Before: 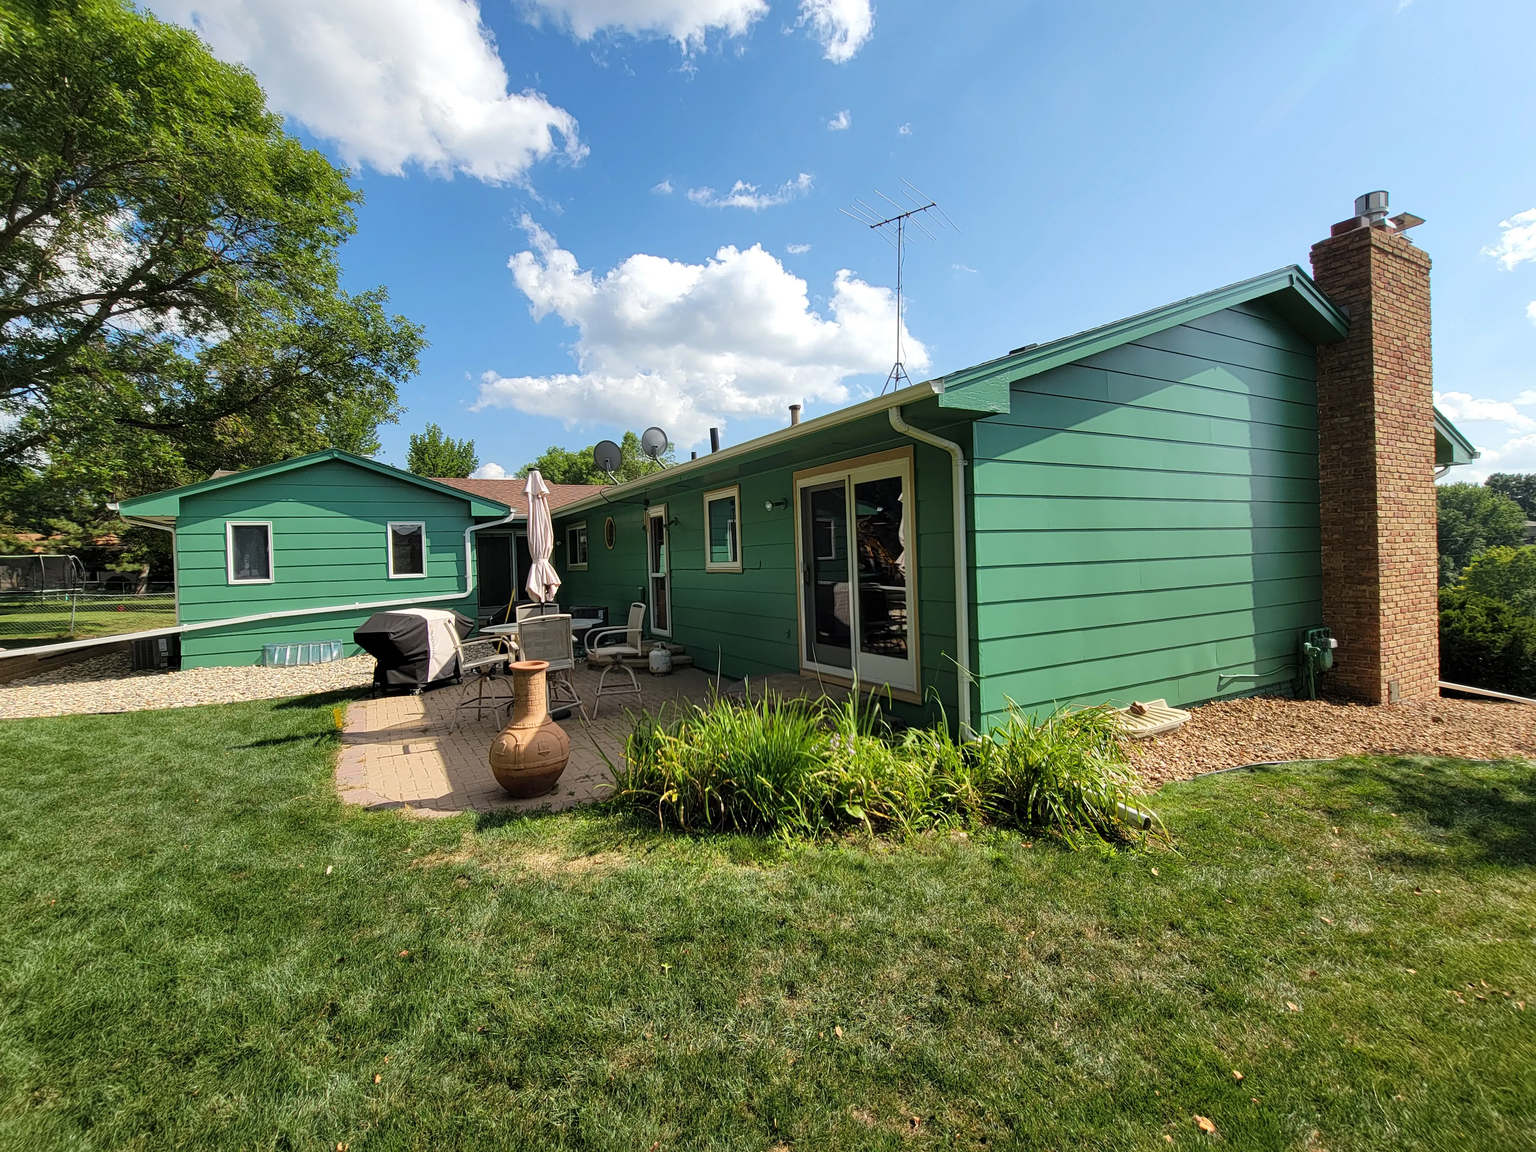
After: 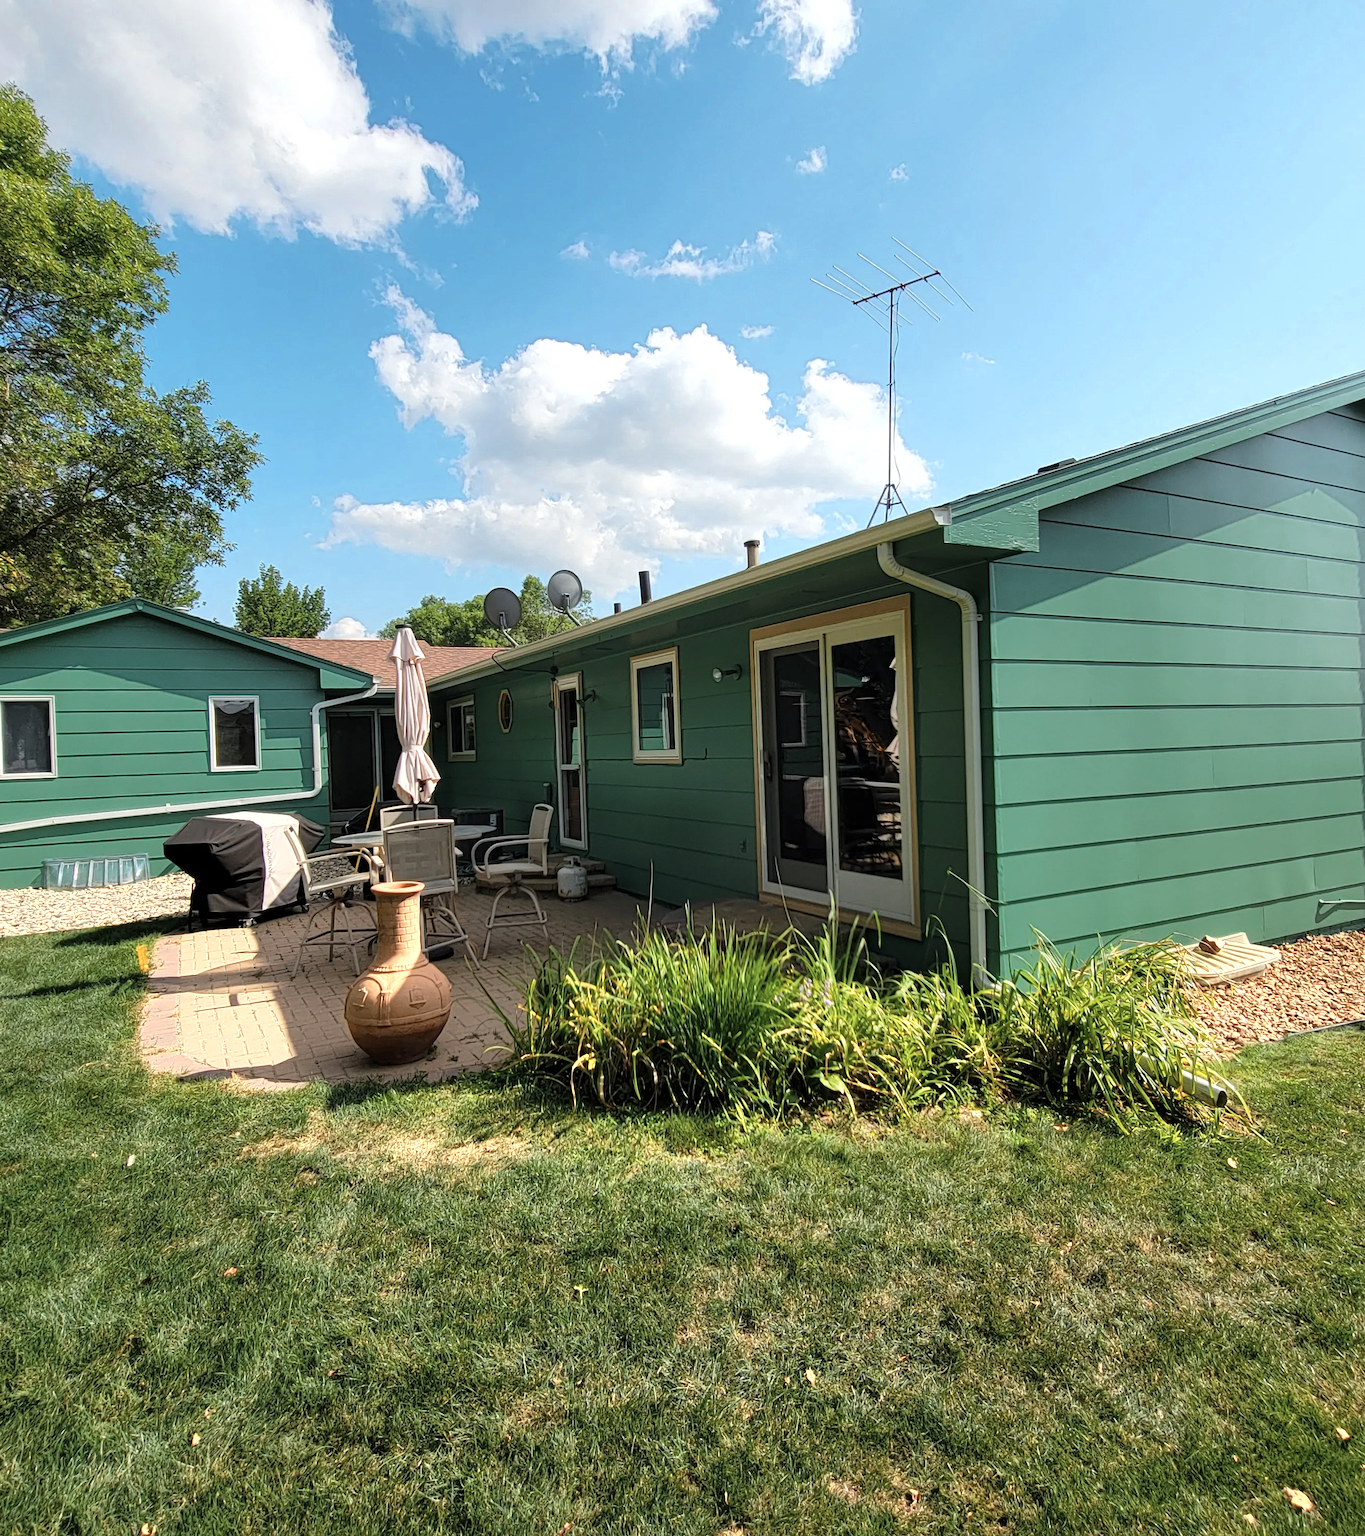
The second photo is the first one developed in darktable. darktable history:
crop and rotate: left 15.055%, right 18.278%
color zones: curves: ch0 [(0.018, 0.548) (0.197, 0.654) (0.425, 0.447) (0.605, 0.658) (0.732, 0.579)]; ch1 [(0.105, 0.531) (0.224, 0.531) (0.386, 0.39) (0.618, 0.456) (0.732, 0.456) (0.956, 0.421)]; ch2 [(0.039, 0.583) (0.215, 0.465) (0.399, 0.544) (0.465, 0.548) (0.614, 0.447) (0.724, 0.43) (0.882, 0.623) (0.956, 0.632)]
